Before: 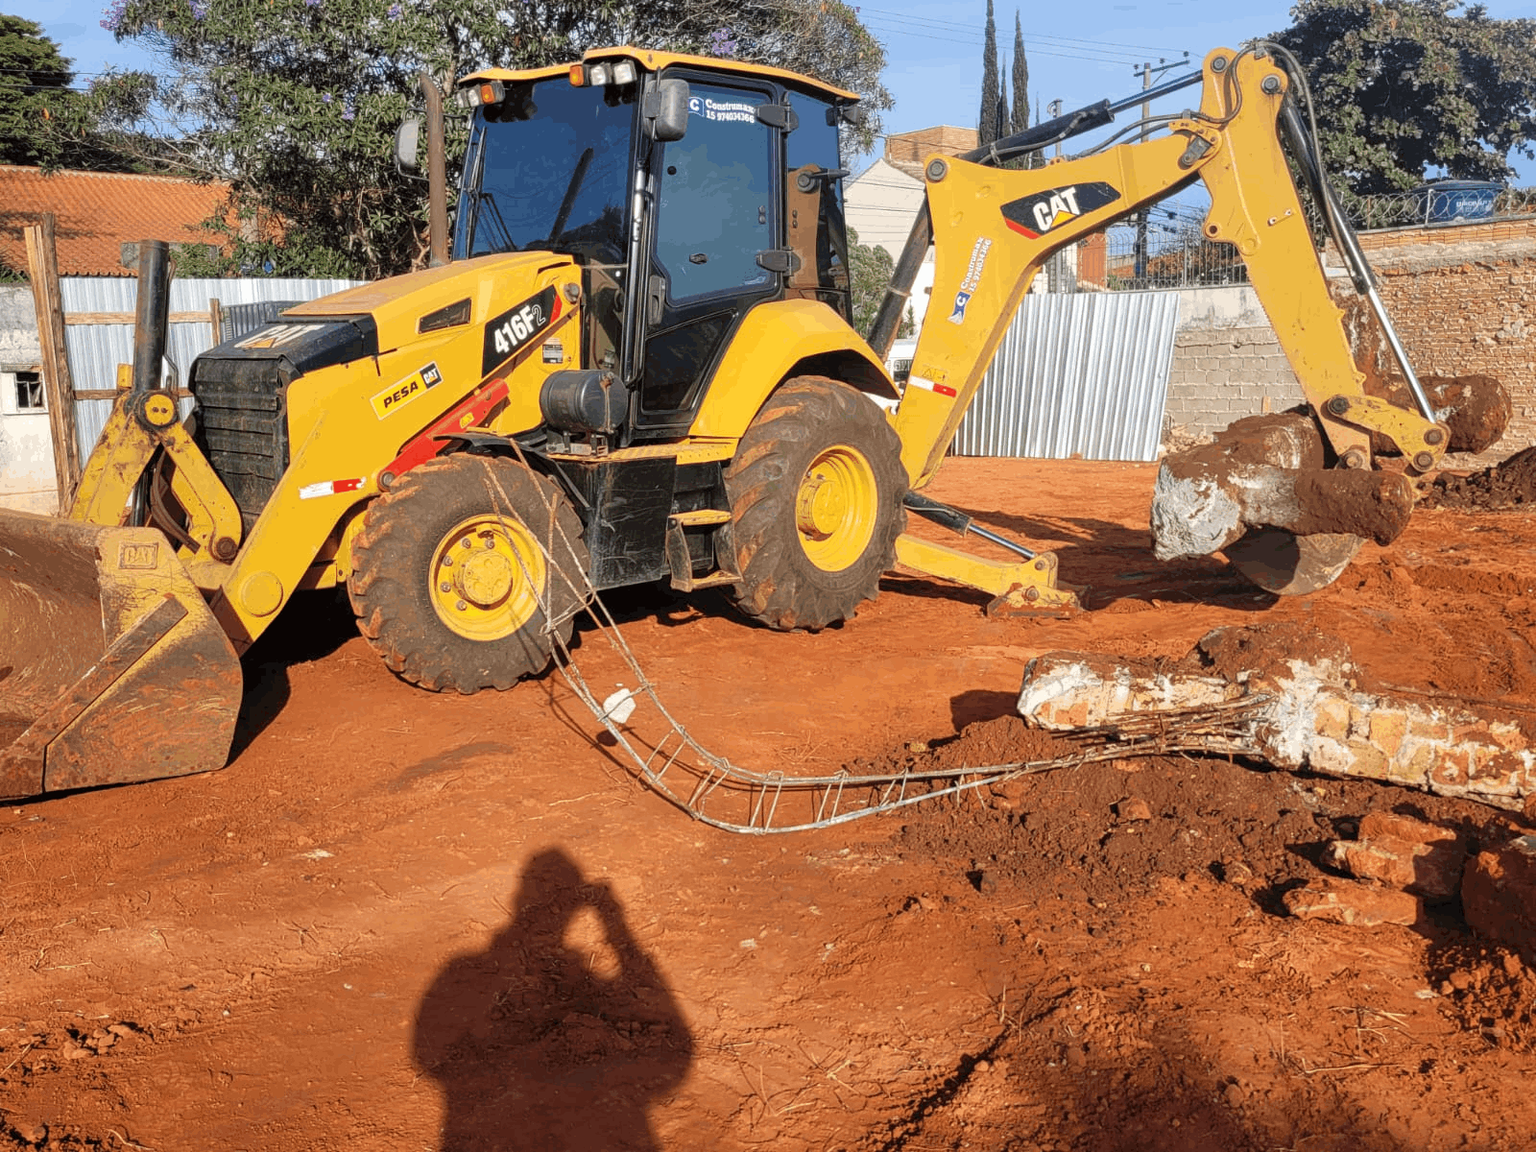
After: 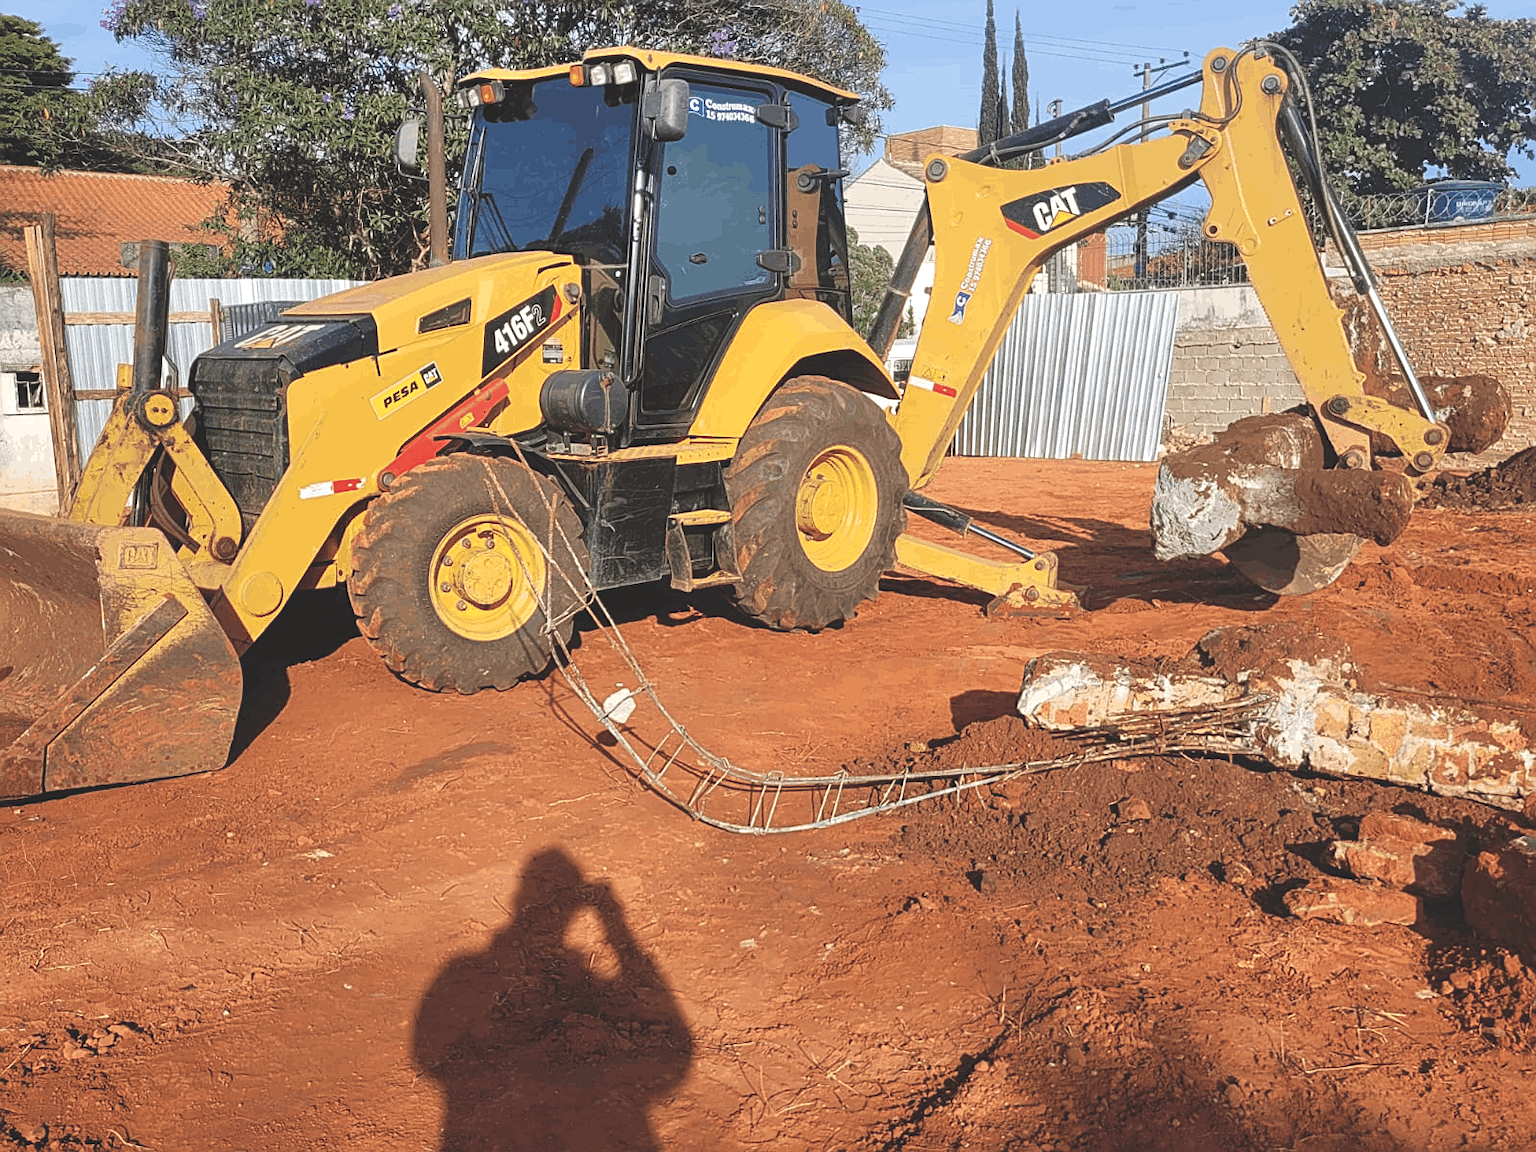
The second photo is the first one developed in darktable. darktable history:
color balance rgb: global offset › luminance 1.996%, perceptual saturation grading › global saturation -12.173%, global vibrance 20%
sharpen: on, module defaults
